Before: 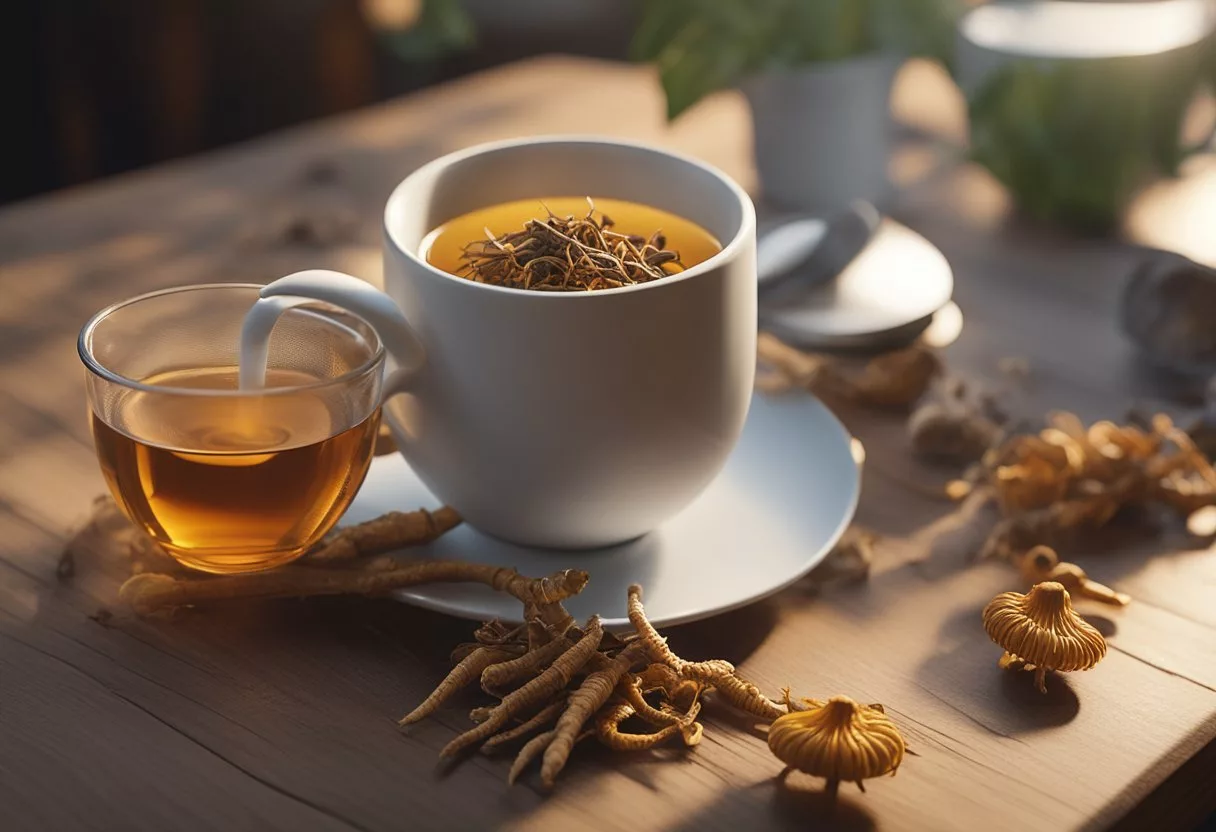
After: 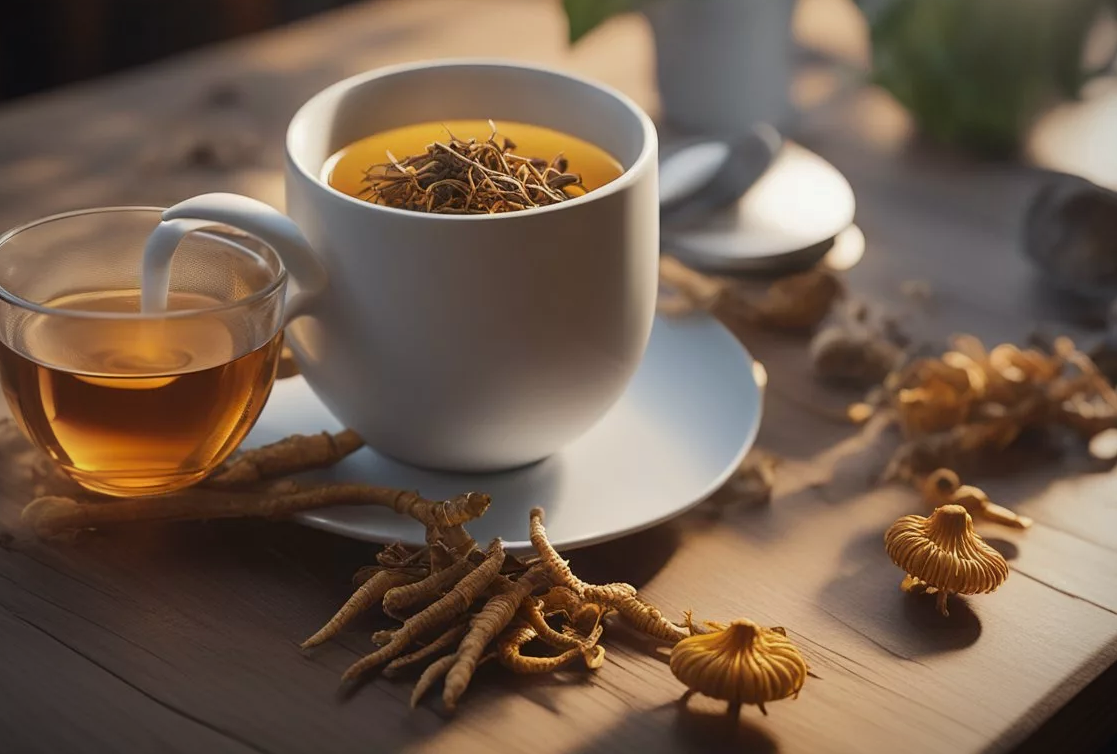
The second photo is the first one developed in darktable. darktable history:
shadows and highlights: shadows -20.48, white point adjustment -1.89, highlights -34.97
vignetting: on, module defaults
crop and rotate: left 8.112%, top 9.316%
